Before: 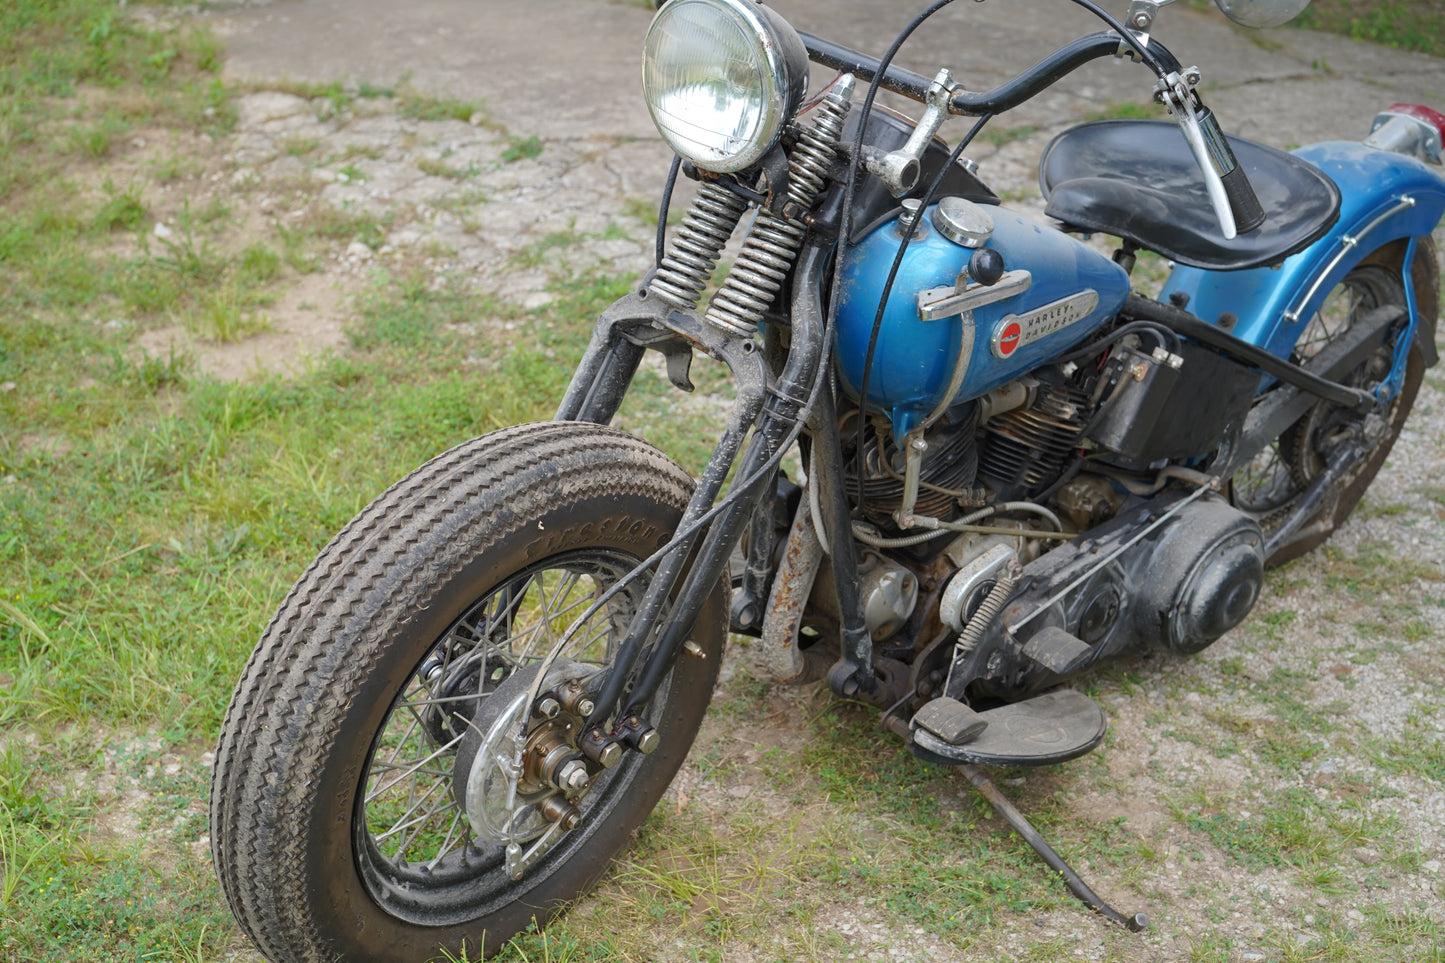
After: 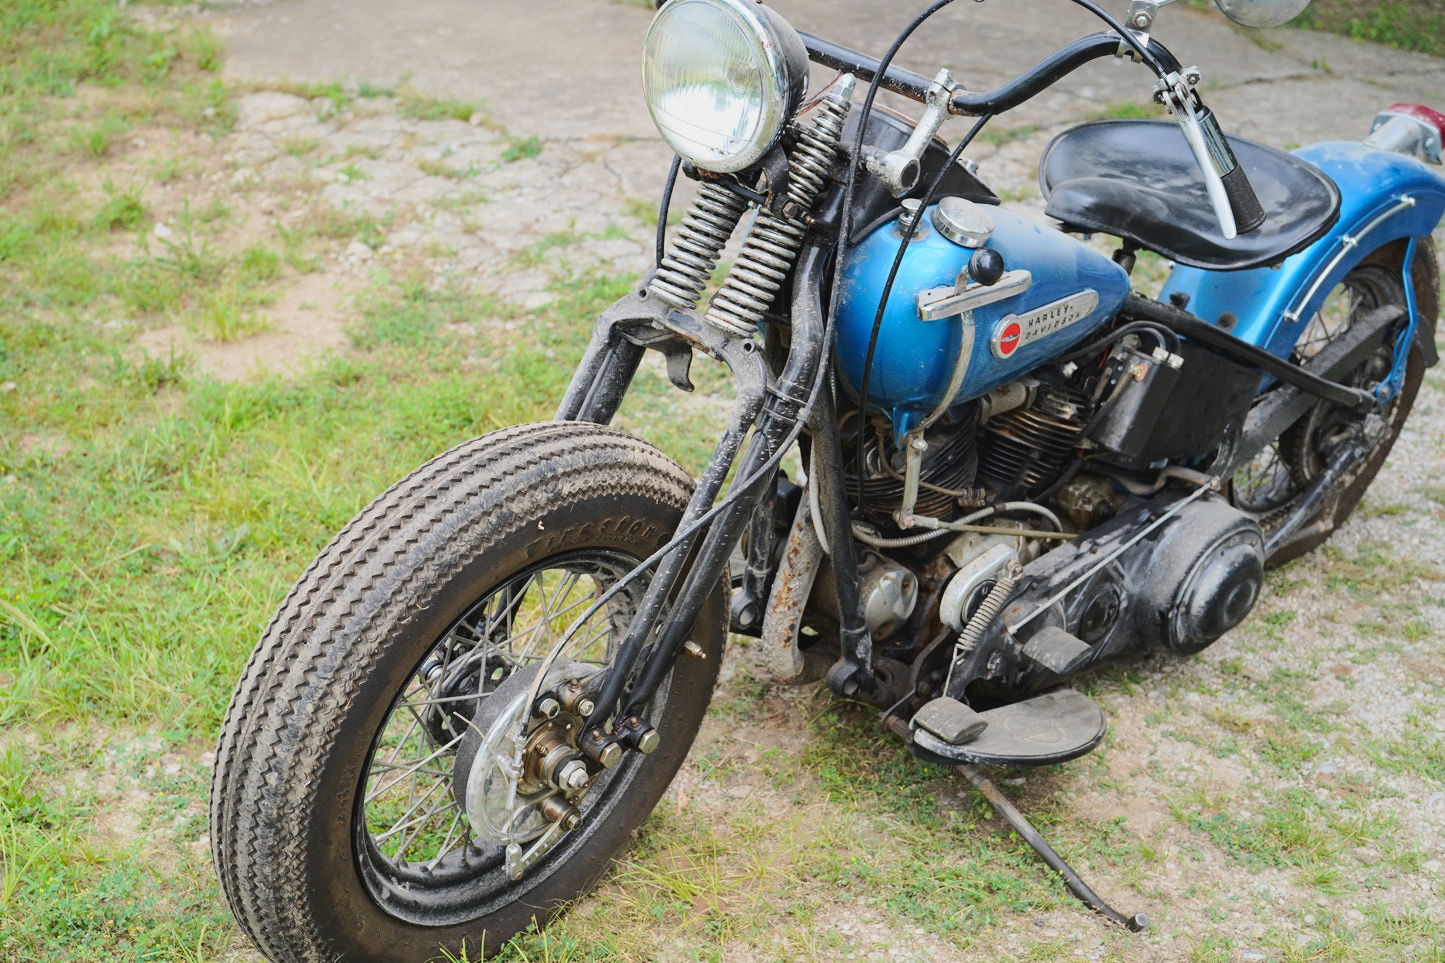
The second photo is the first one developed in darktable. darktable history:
tone curve: curves: ch0 [(0, 0.03) (0.113, 0.087) (0.207, 0.184) (0.515, 0.612) (0.712, 0.793) (1, 0.946)]; ch1 [(0, 0) (0.172, 0.123) (0.317, 0.279) (0.407, 0.401) (0.476, 0.482) (0.505, 0.499) (0.534, 0.534) (0.632, 0.645) (0.726, 0.745) (1, 1)]; ch2 [(0, 0) (0.411, 0.424) (0.505, 0.505) (0.521, 0.524) (0.541, 0.569) (0.65, 0.699) (1, 1)], color space Lab, linked channels, preserve colors none
